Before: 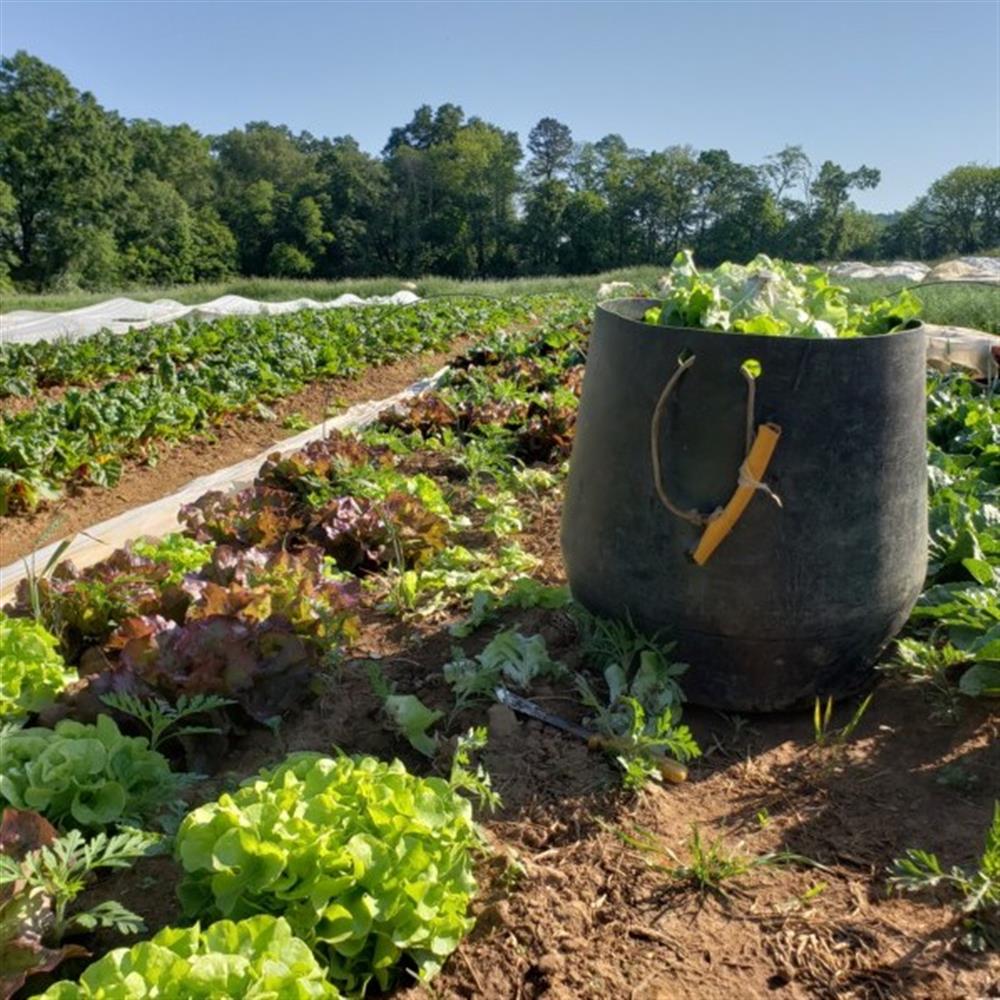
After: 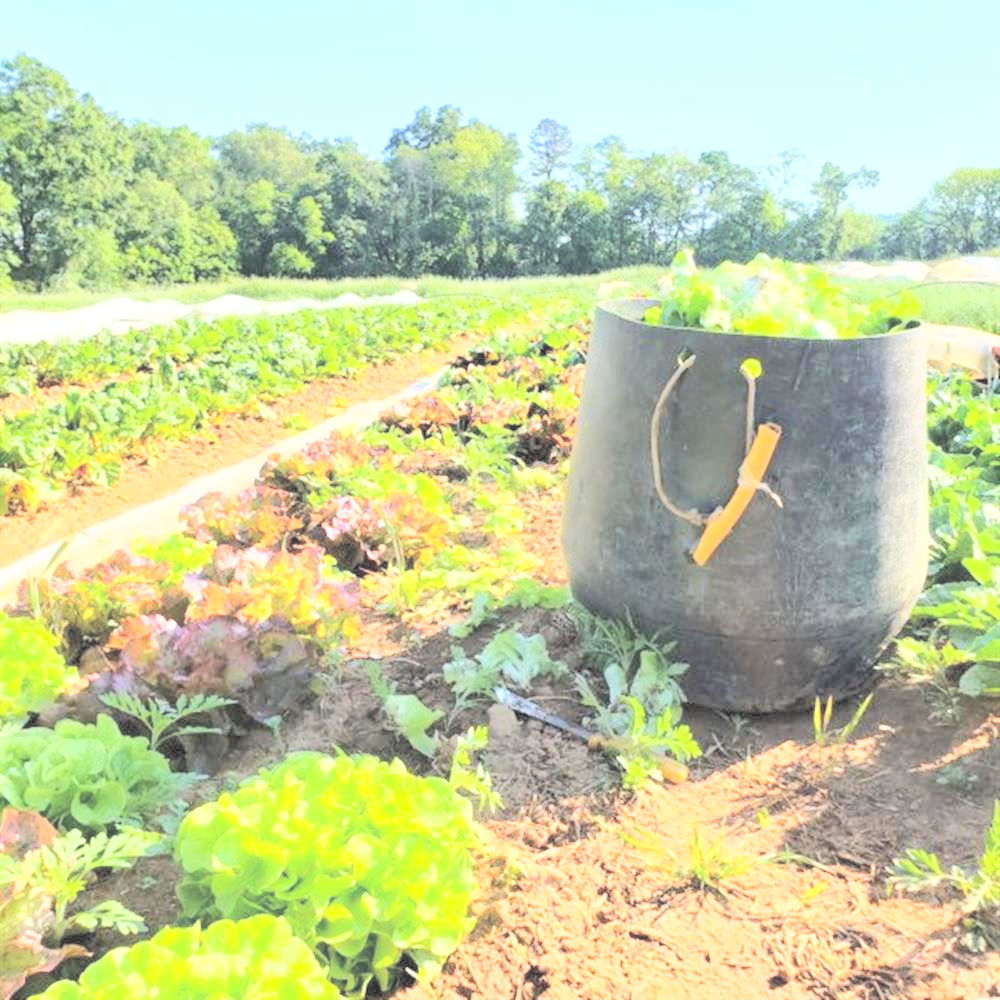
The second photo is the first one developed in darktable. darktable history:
contrast brightness saturation: brightness 0.981
exposure: black level correction 0, exposure 0.703 EV, compensate exposure bias true, compensate highlight preservation false
base curve: curves: ch0 [(0, 0) (0.032, 0.037) (0.105, 0.228) (0.435, 0.76) (0.856, 0.983) (1, 1)]
